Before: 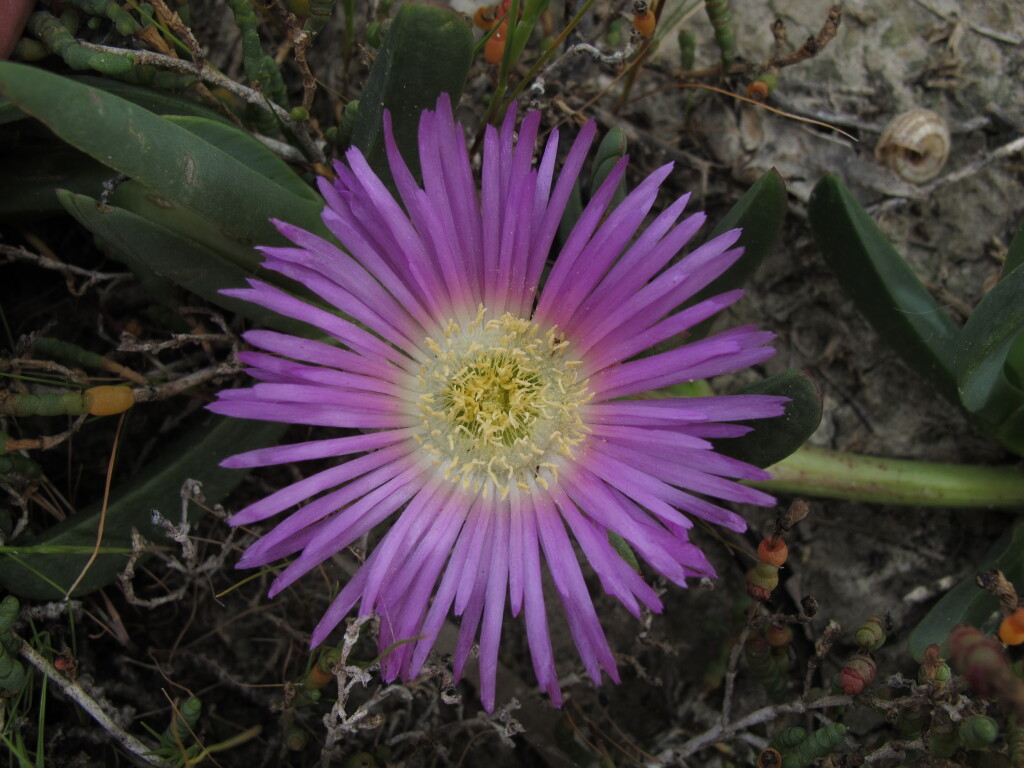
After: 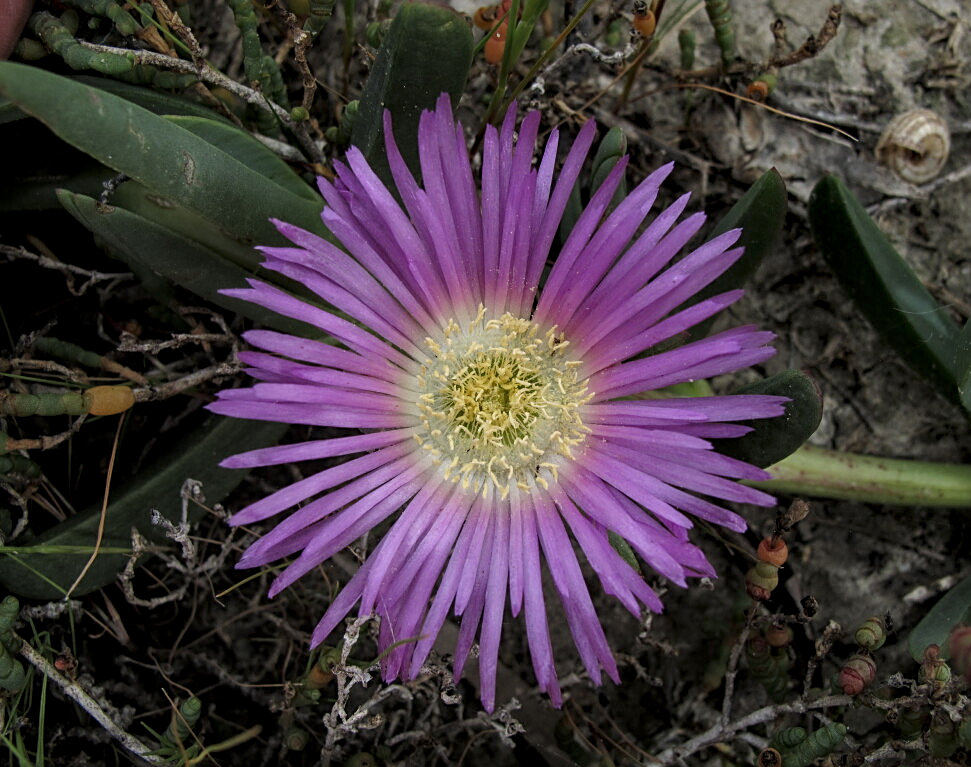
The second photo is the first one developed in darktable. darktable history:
crop and rotate: left 0%, right 5.126%
local contrast: highlights 63%, detail 143%, midtone range 0.424
sharpen: on, module defaults
